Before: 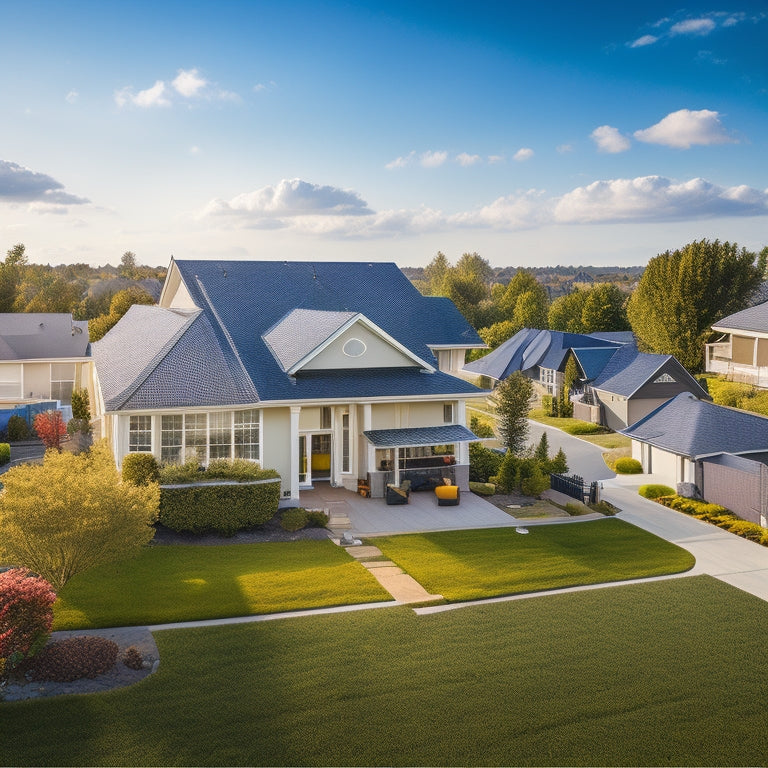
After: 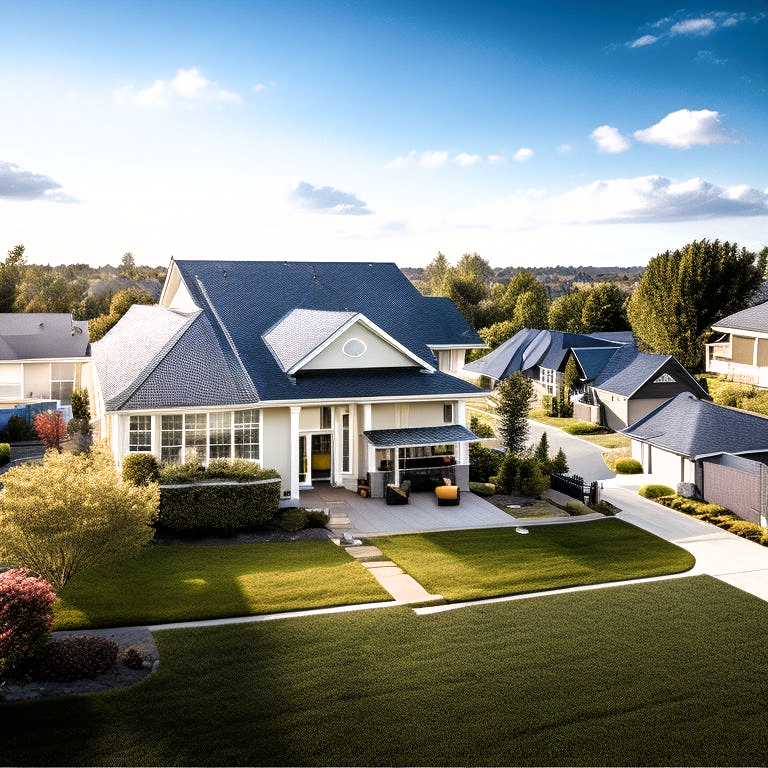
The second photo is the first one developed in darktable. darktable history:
filmic rgb: black relative exposure -8.18 EV, white relative exposure 2.21 EV, hardness 7.19, latitude 85.06%, contrast 1.681, highlights saturation mix -3.71%, shadows ↔ highlights balance -2.29%
